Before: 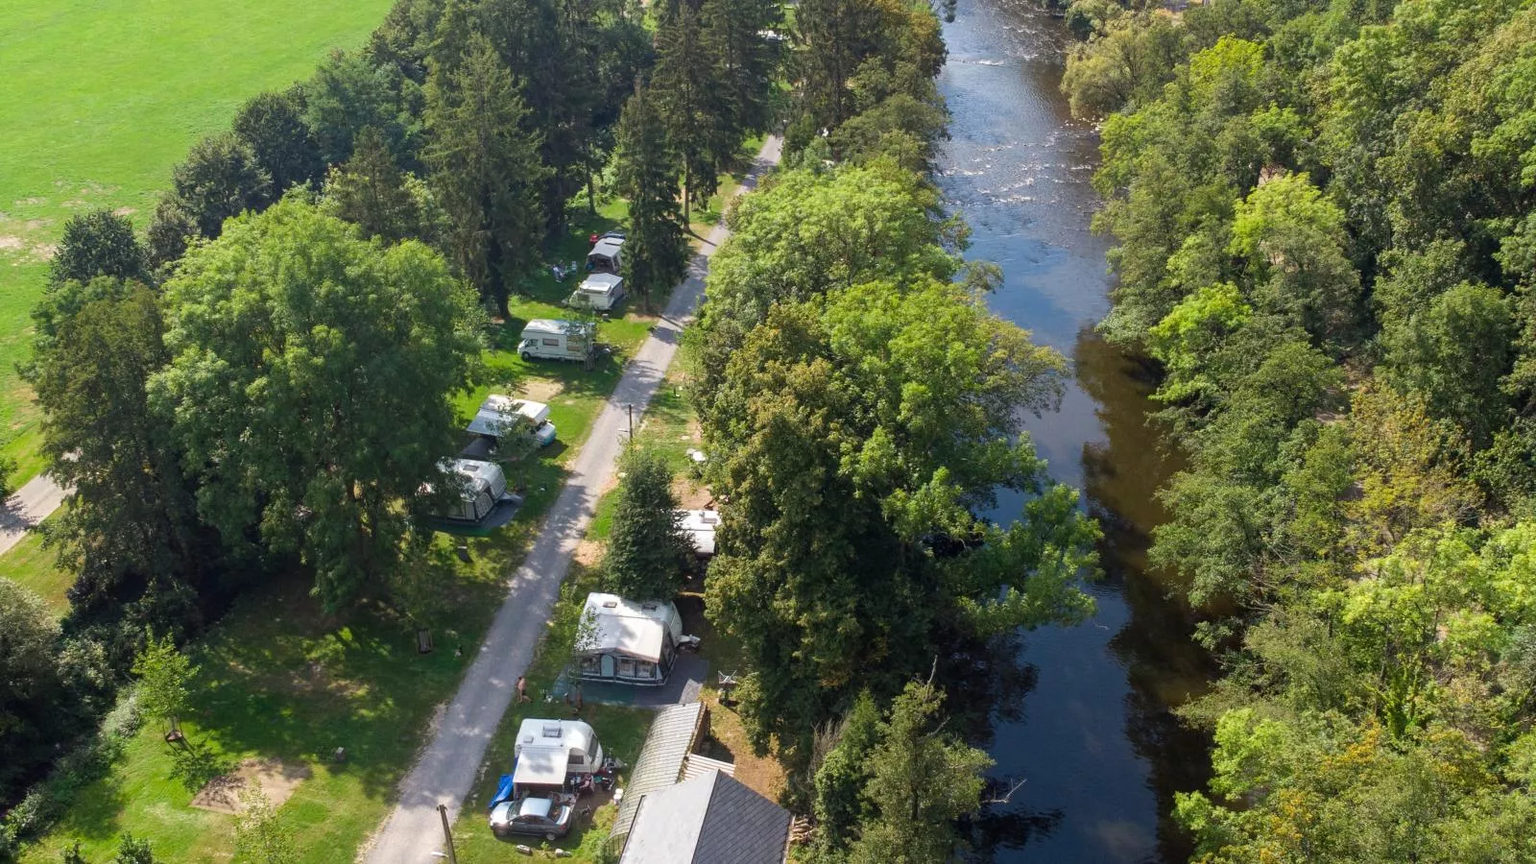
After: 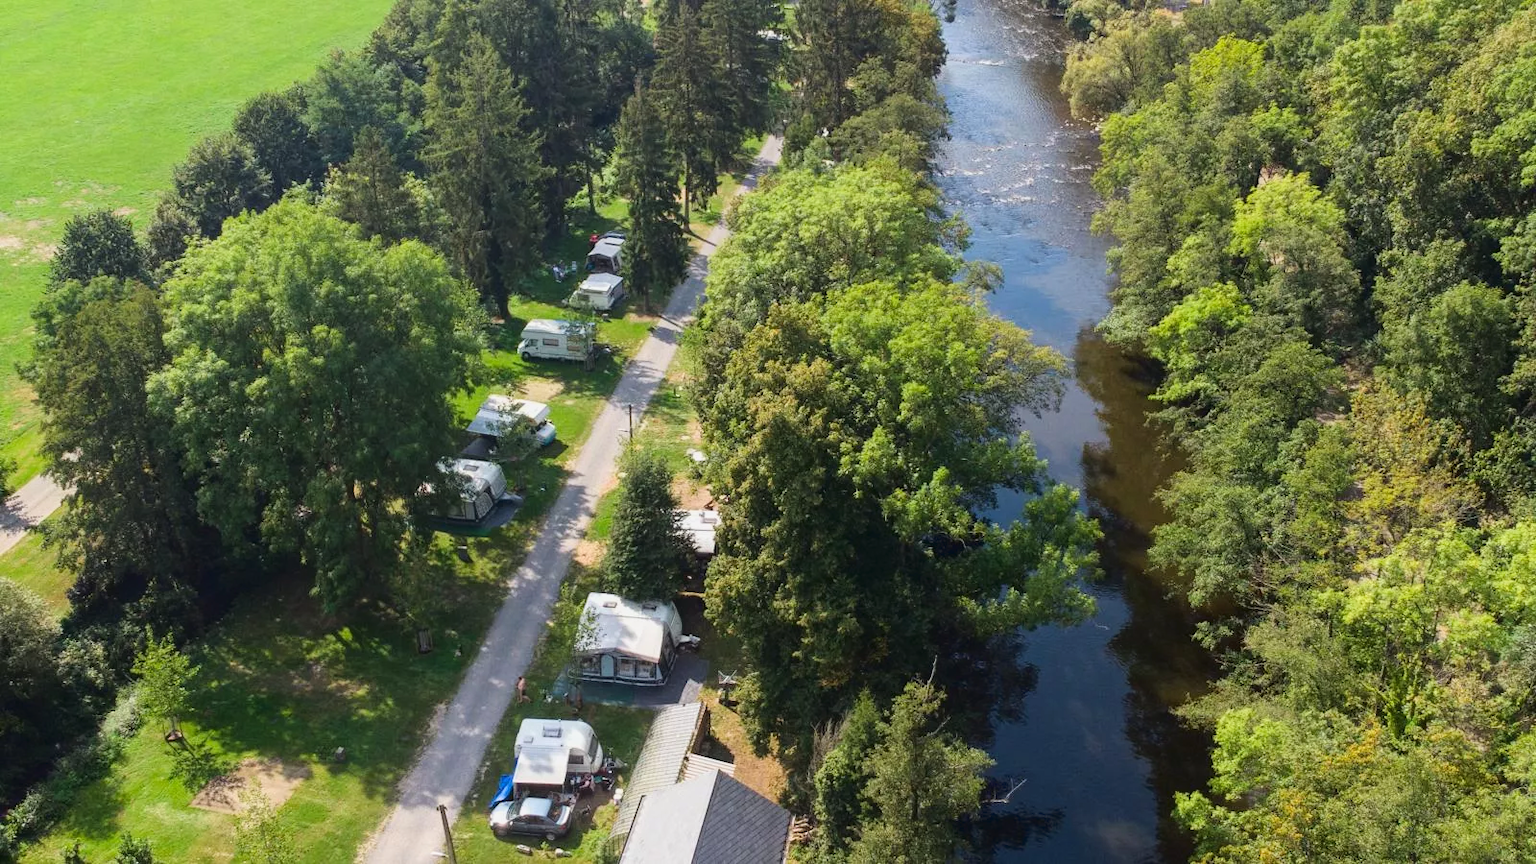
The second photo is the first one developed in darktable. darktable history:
tone curve: curves: ch0 [(0, 0.025) (0.15, 0.143) (0.452, 0.486) (0.751, 0.788) (1, 0.961)]; ch1 [(0, 0) (0.416, 0.4) (0.476, 0.469) (0.497, 0.494) (0.546, 0.571) (0.566, 0.607) (0.62, 0.657) (1, 1)]; ch2 [(0, 0) (0.386, 0.397) (0.505, 0.498) (0.547, 0.546) (0.579, 0.58) (1, 1)], color space Lab, linked channels, preserve colors none
